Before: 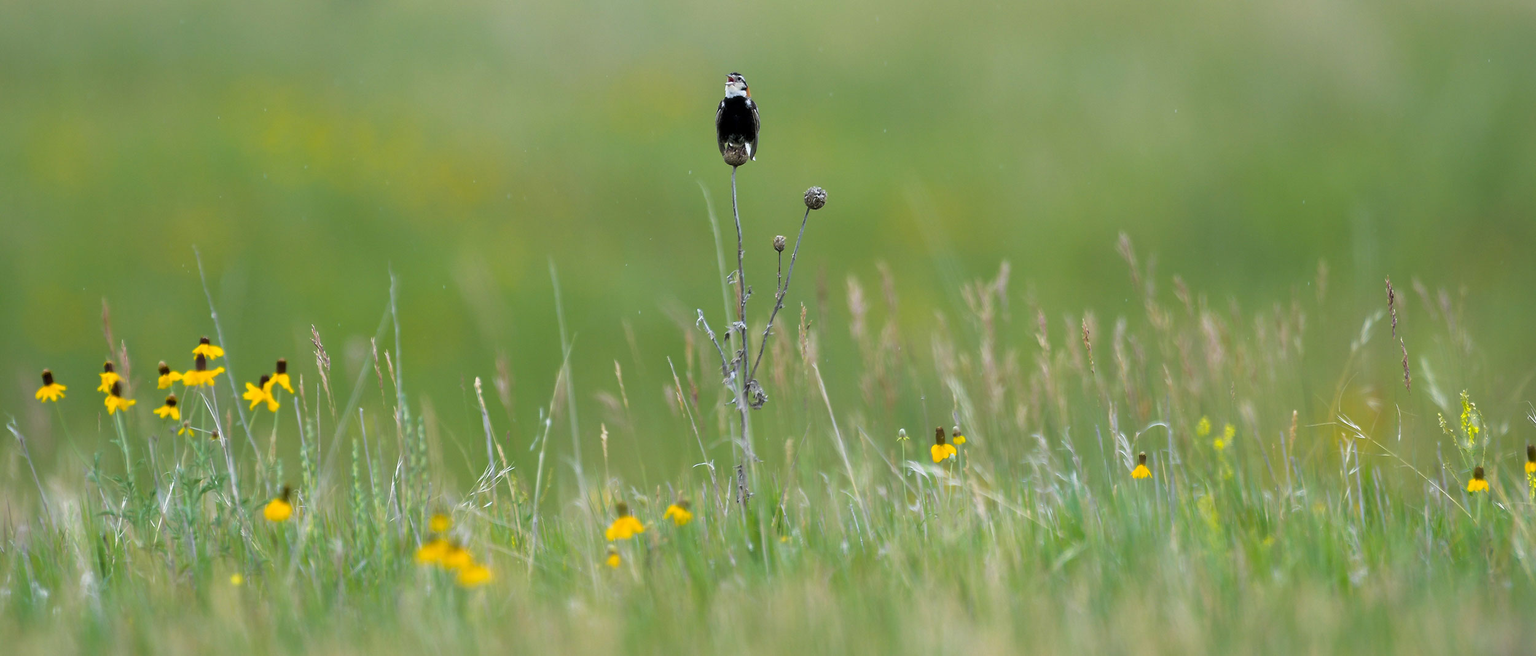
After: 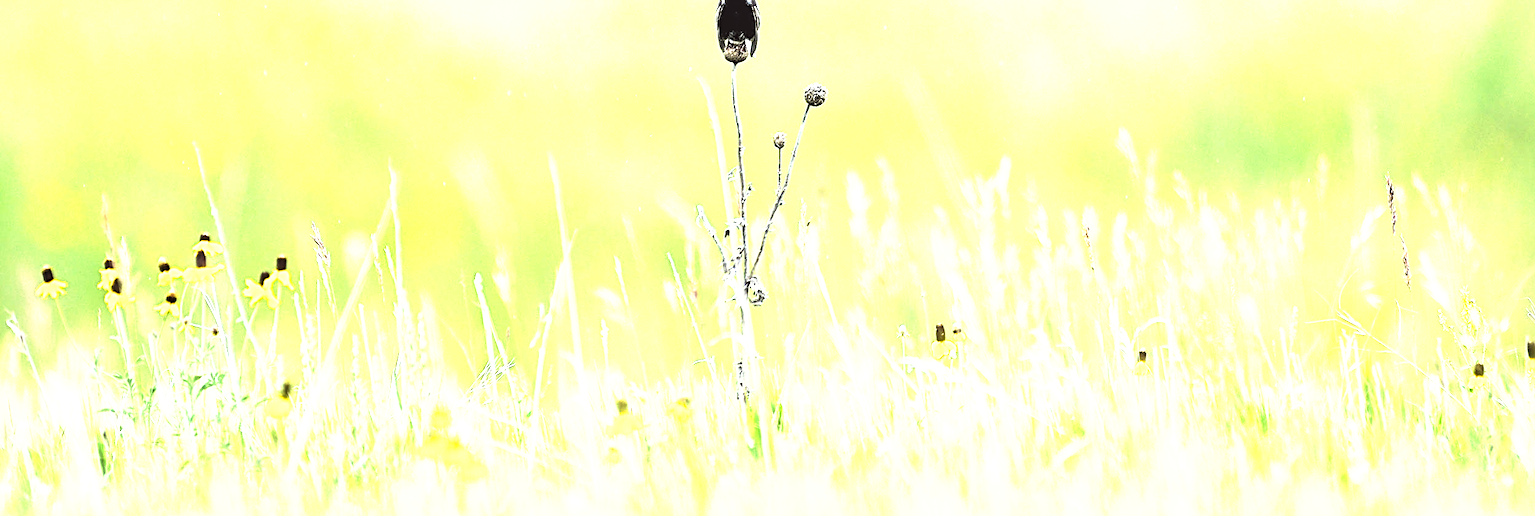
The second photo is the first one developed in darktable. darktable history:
crop and rotate: top 15.765%, bottom 5.382%
tone curve: curves: ch0 [(0, 0) (0.003, 0.005) (0.011, 0.018) (0.025, 0.041) (0.044, 0.072) (0.069, 0.113) (0.1, 0.163) (0.136, 0.221) (0.177, 0.289) (0.224, 0.366) (0.277, 0.452) (0.335, 0.546) (0.399, 0.65) (0.468, 0.763) (0.543, 0.885) (0.623, 0.93) (0.709, 0.946) (0.801, 0.963) (0.898, 0.981) (1, 1)], preserve colors none
exposure: black level correction -0.015, compensate highlight preservation false
tone equalizer: -8 EV -0.764 EV, -7 EV -0.674 EV, -6 EV -0.61 EV, -5 EV -0.38 EV, -3 EV 0.372 EV, -2 EV 0.6 EV, -1 EV 0.687 EV, +0 EV 0.722 EV, edges refinement/feathering 500, mask exposure compensation -1.57 EV, preserve details no
color correction: highlights a* -0.961, highlights b* 4.51, shadows a* 3.63
levels: levels [0.062, 0.494, 0.925]
sharpen: radius 2.974, amount 0.754
